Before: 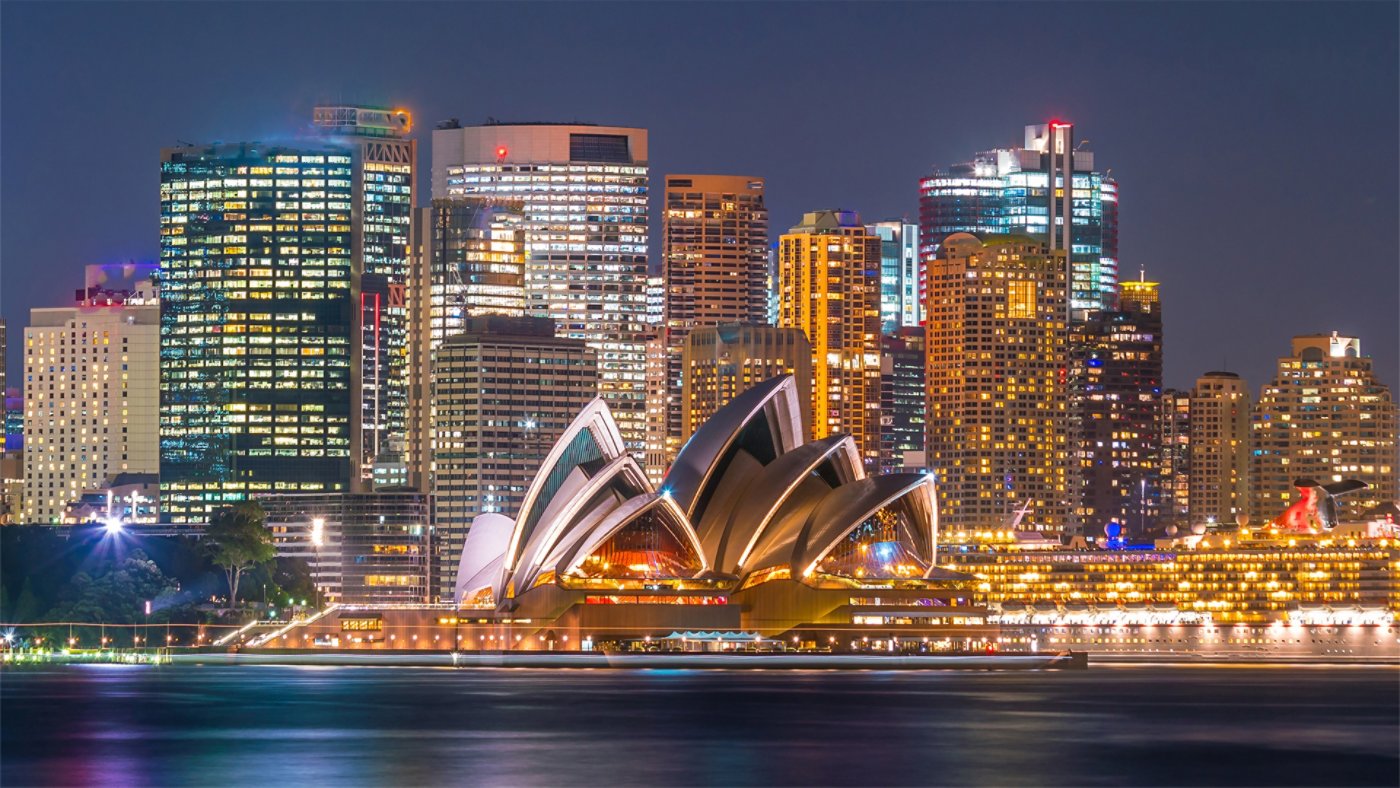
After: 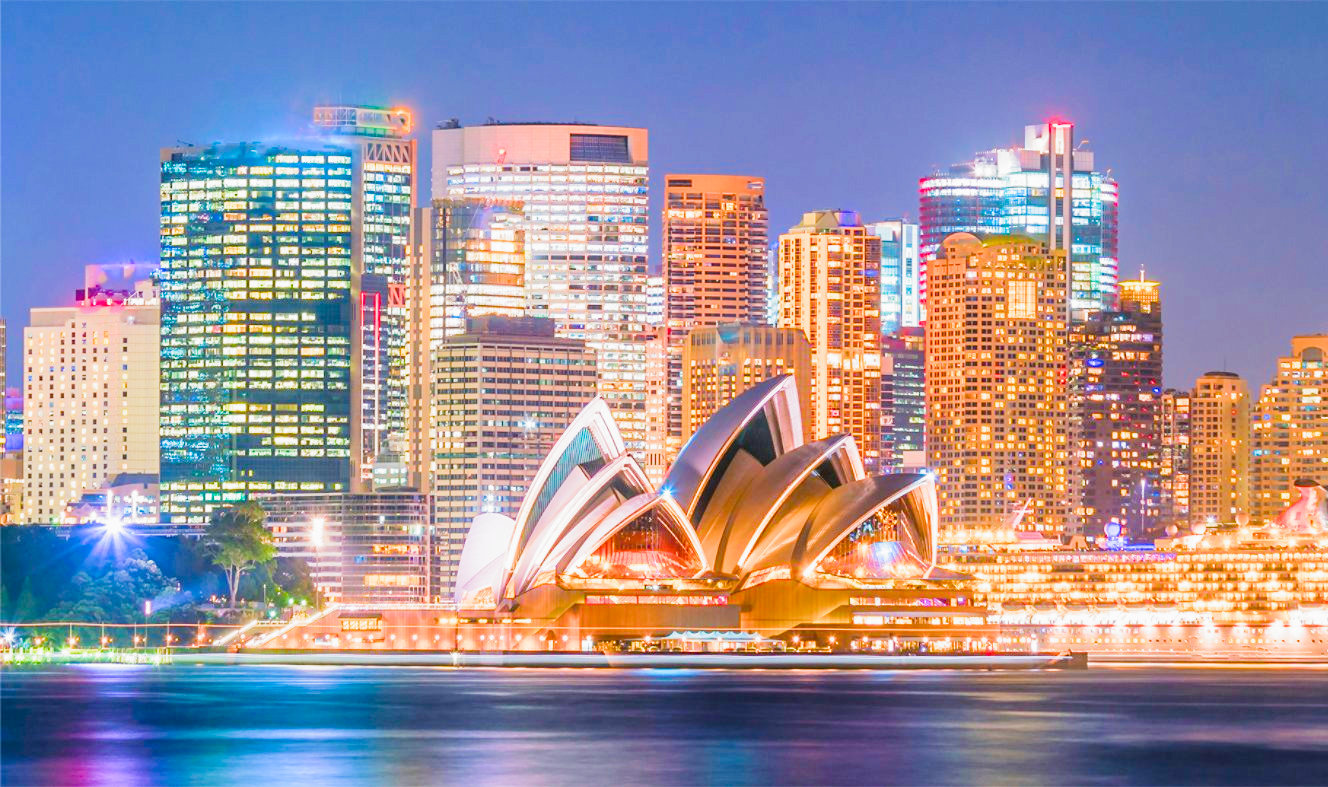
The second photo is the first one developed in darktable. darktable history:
color balance rgb: shadows lift › chroma 1.003%, shadows lift › hue 240.87°, global offset › luminance -0.473%, linear chroma grading › global chroma 0.347%, perceptual saturation grading › global saturation 30.599%, global vibrance 20%
exposure: exposure 2.026 EV, compensate highlight preservation false
filmic rgb: black relative exposure -8.36 EV, white relative exposure 4.69 EV, hardness 3.8, preserve chrominance RGB euclidean norm, color science v5 (2021), iterations of high-quality reconstruction 0, contrast in shadows safe, contrast in highlights safe
contrast brightness saturation: saturation 0.101
crop and rotate: left 0%, right 5.075%
